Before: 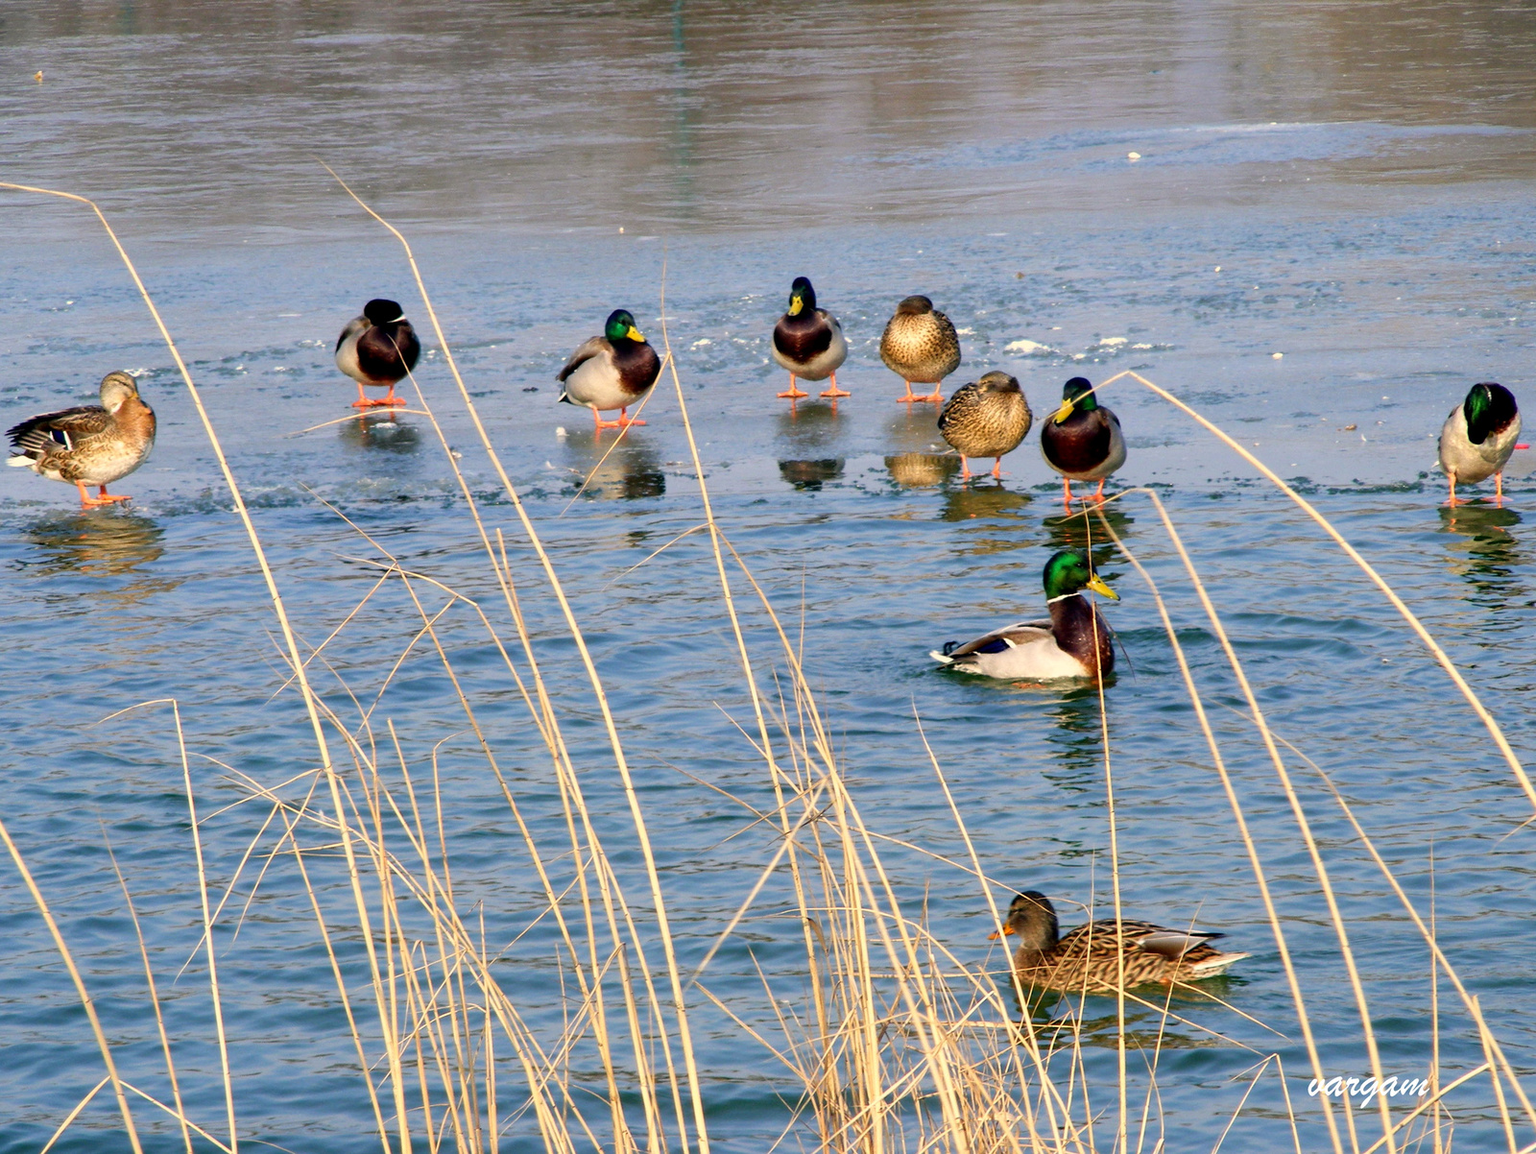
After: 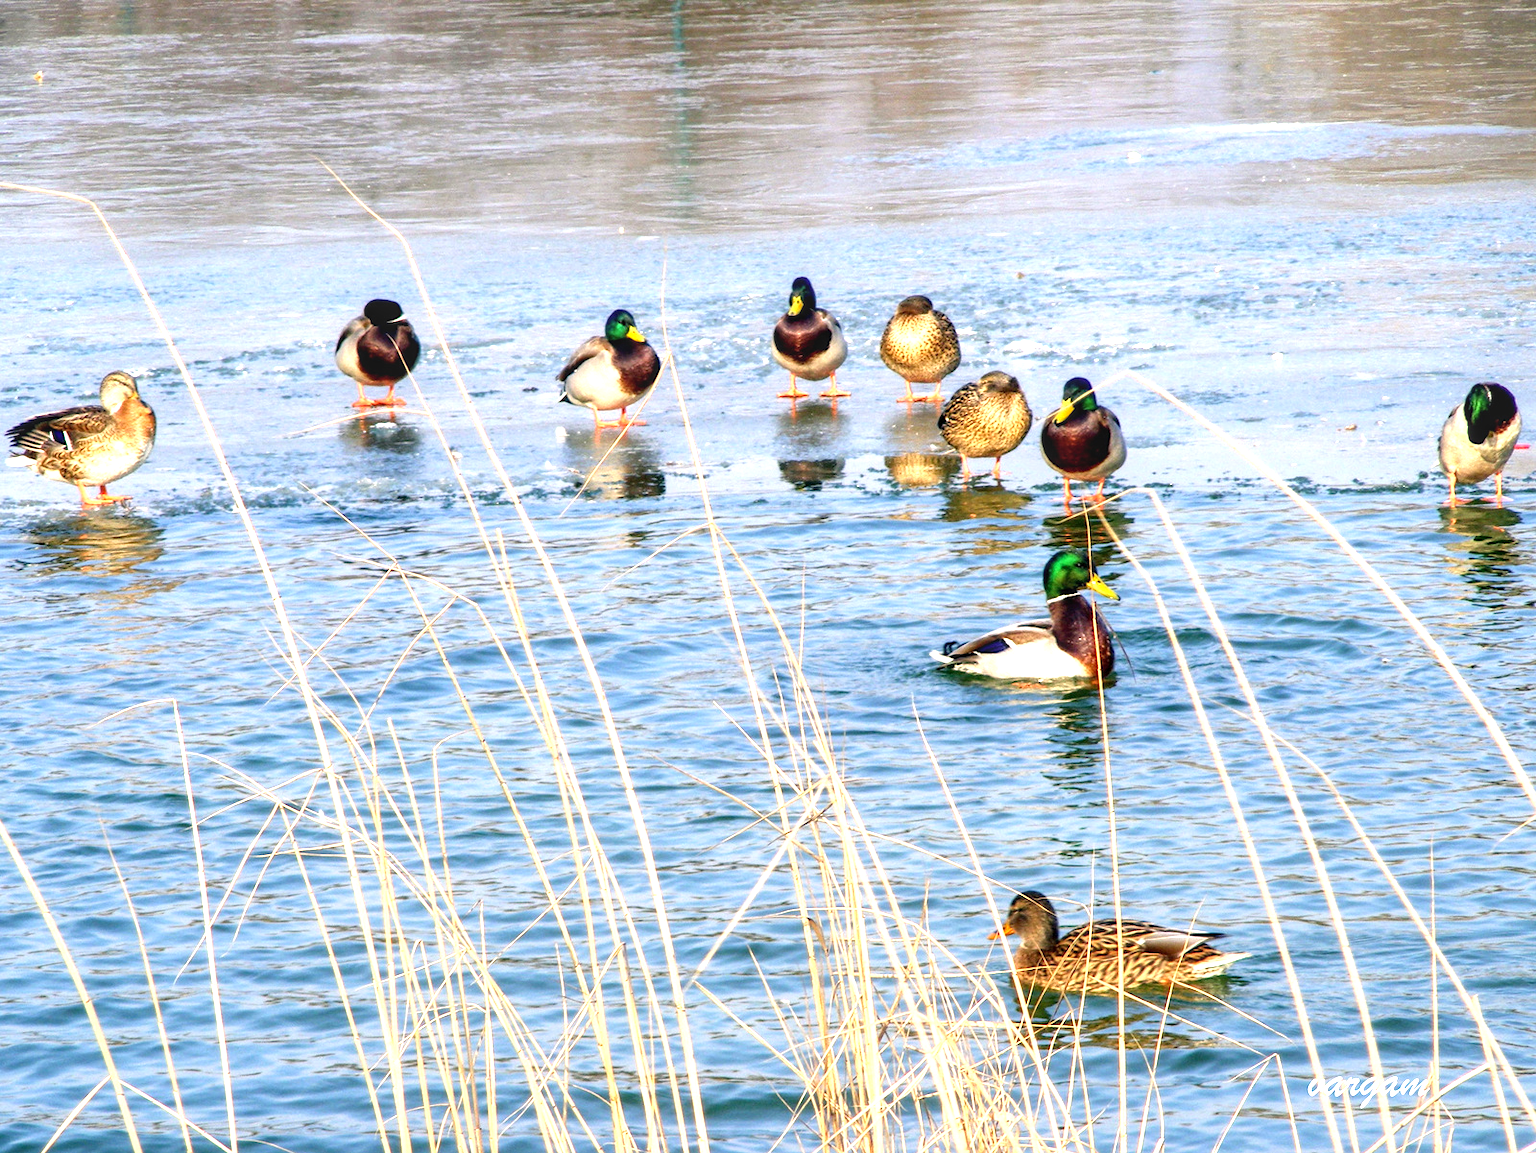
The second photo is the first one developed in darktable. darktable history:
local contrast: on, module defaults
exposure: black level correction 0, exposure 1.1 EV, compensate exposure bias true, compensate highlight preservation false
